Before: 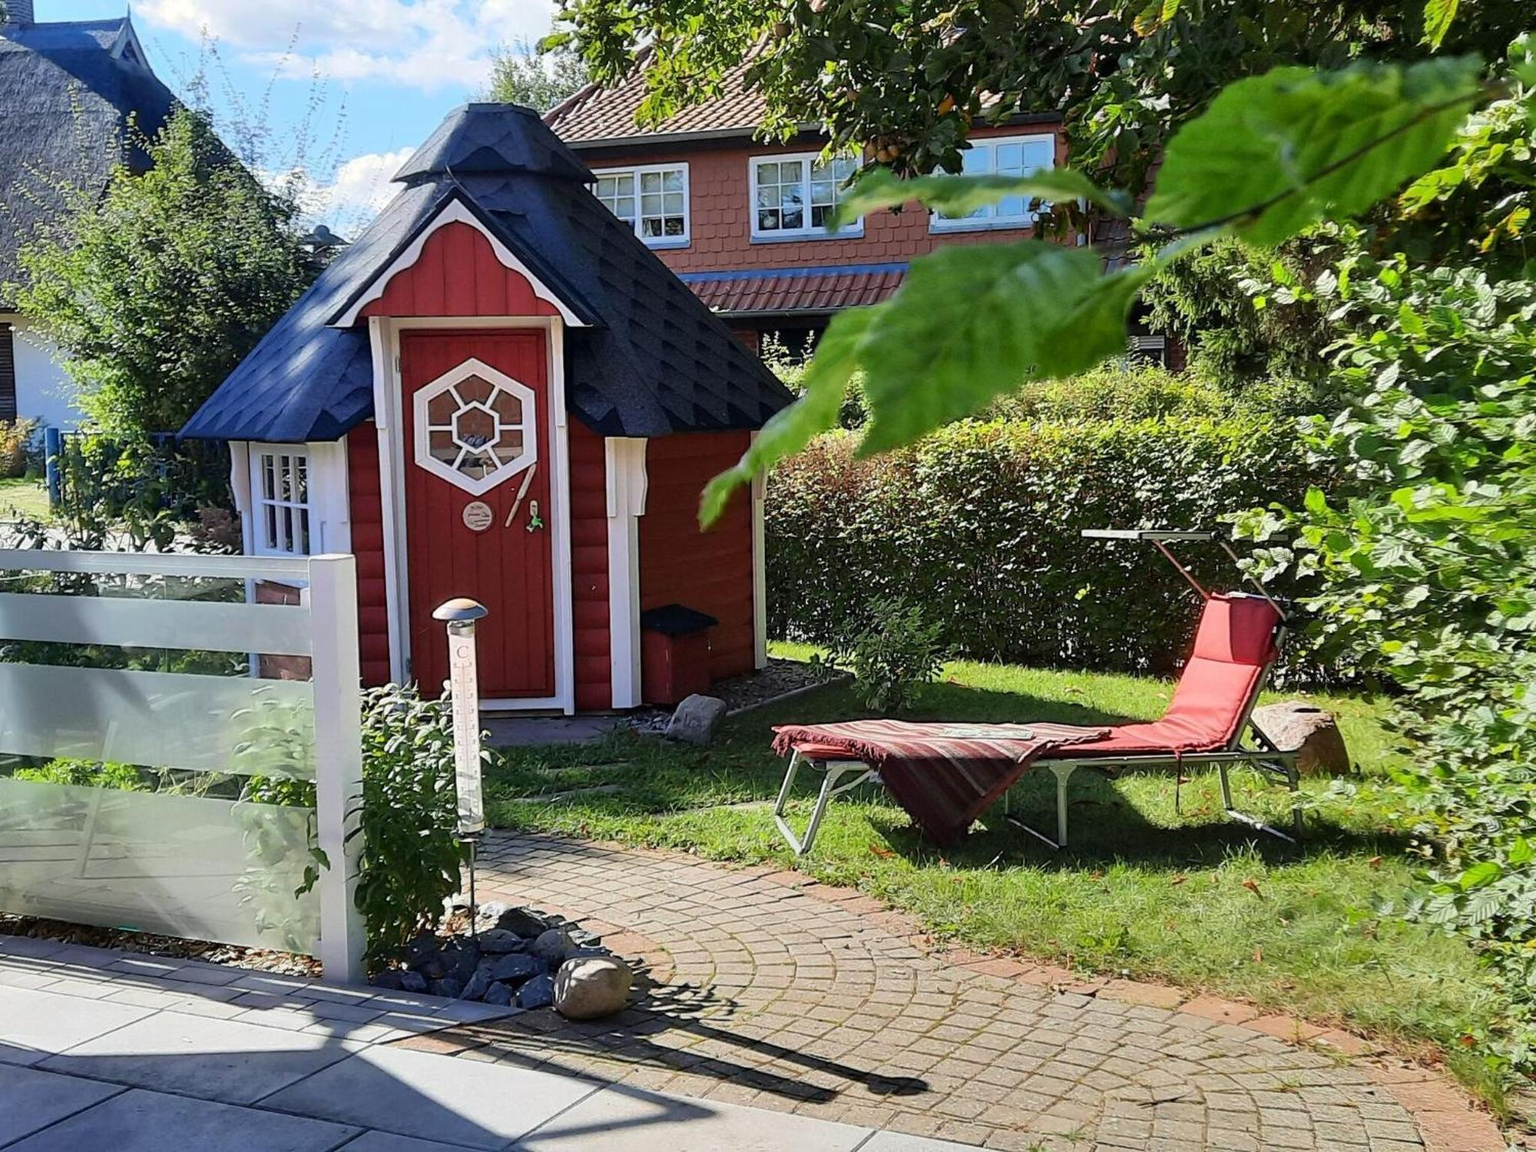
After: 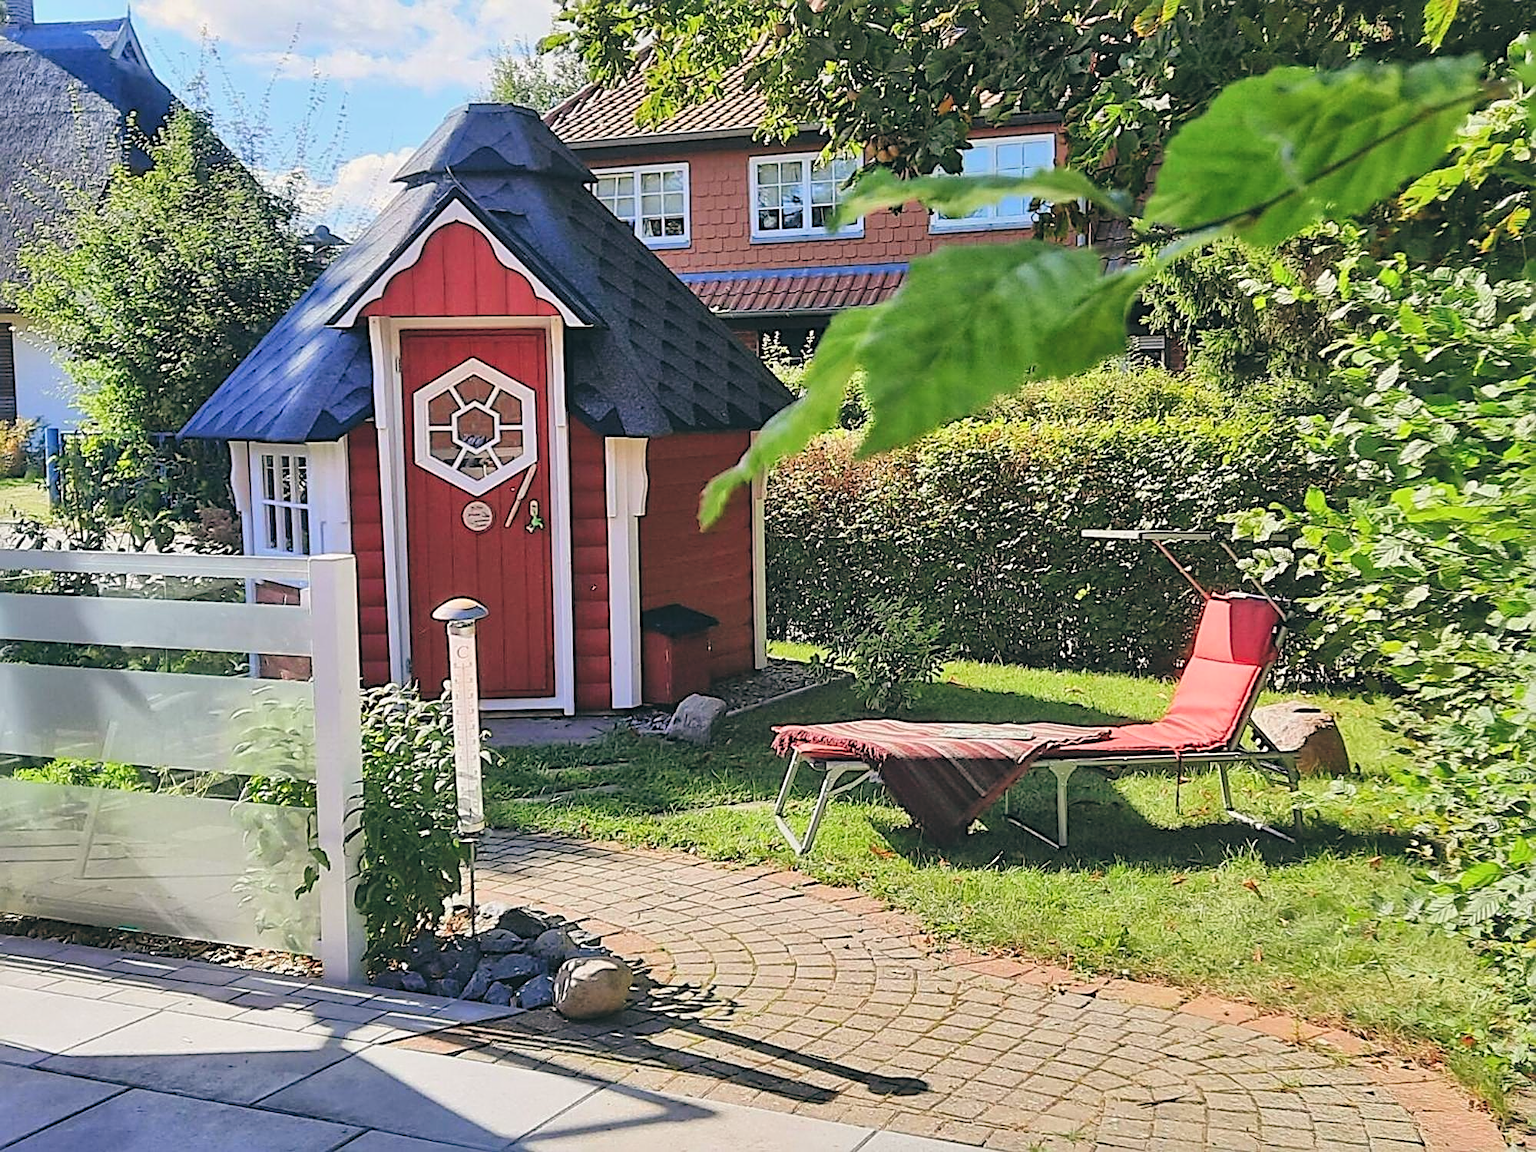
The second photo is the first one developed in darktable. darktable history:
exposure: black level correction -0.015, exposure -0.5 EV, compensate highlight preservation false
color balance: lift [1, 0.998, 1.001, 1.002], gamma [1, 1.02, 1, 0.98], gain [1, 1.02, 1.003, 0.98]
levels: levels [0.072, 0.414, 0.976]
sharpen: radius 2.584, amount 0.688
local contrast: mode bilateral grid, contrast 20, coarseness 50, detail 140%, midtone range 0.2
